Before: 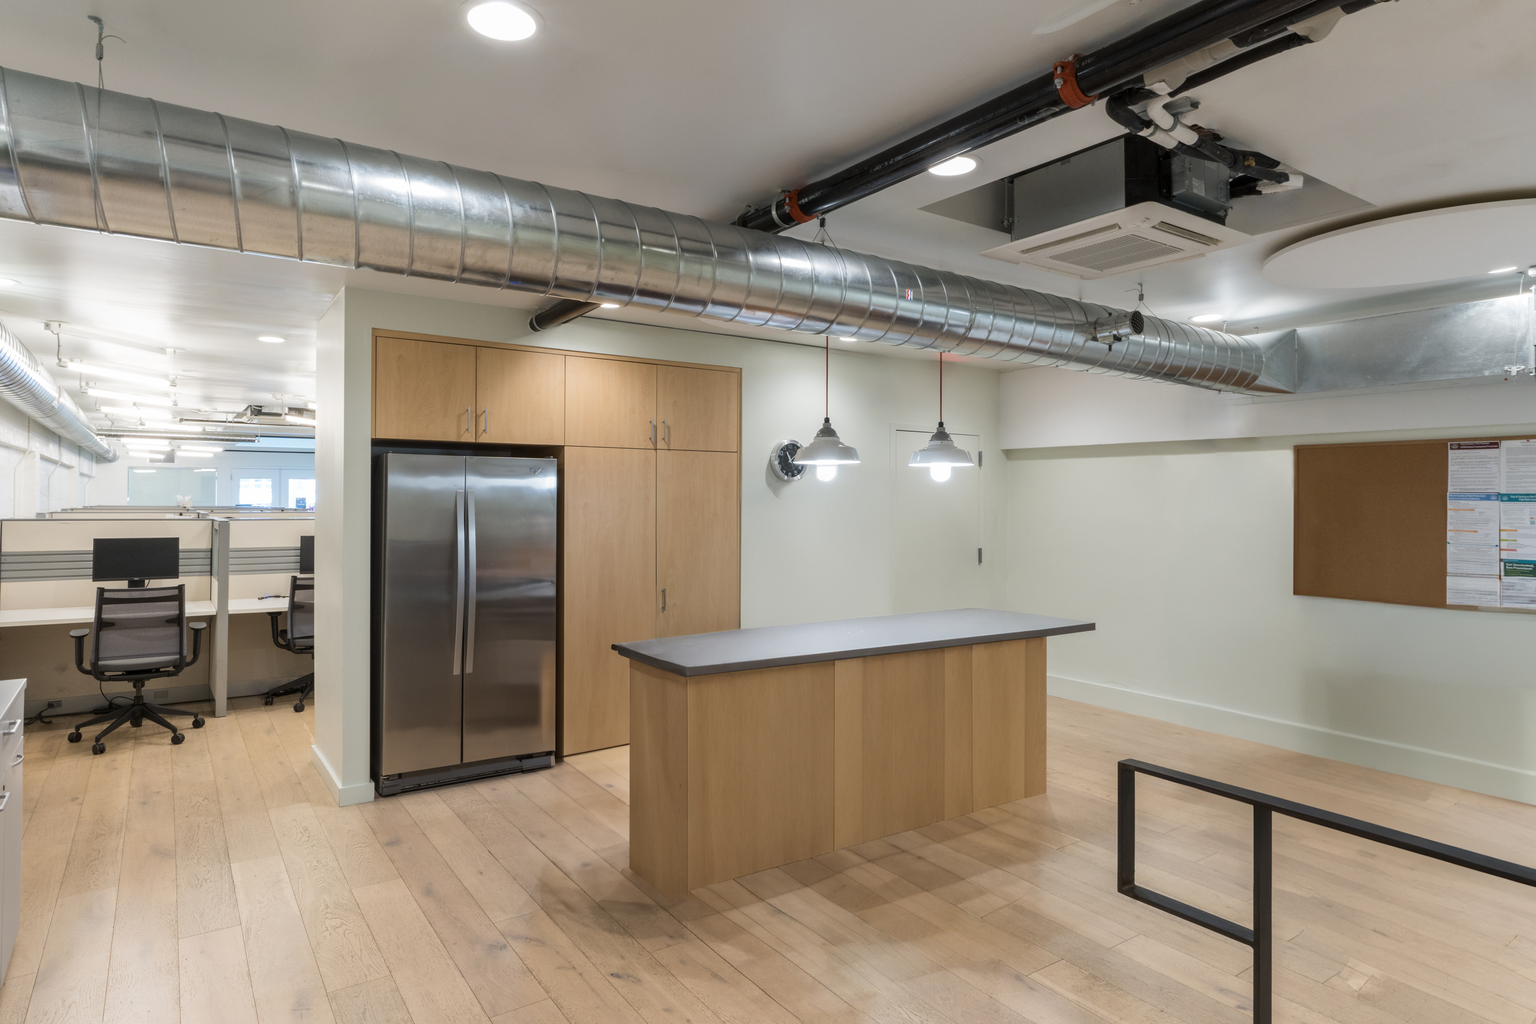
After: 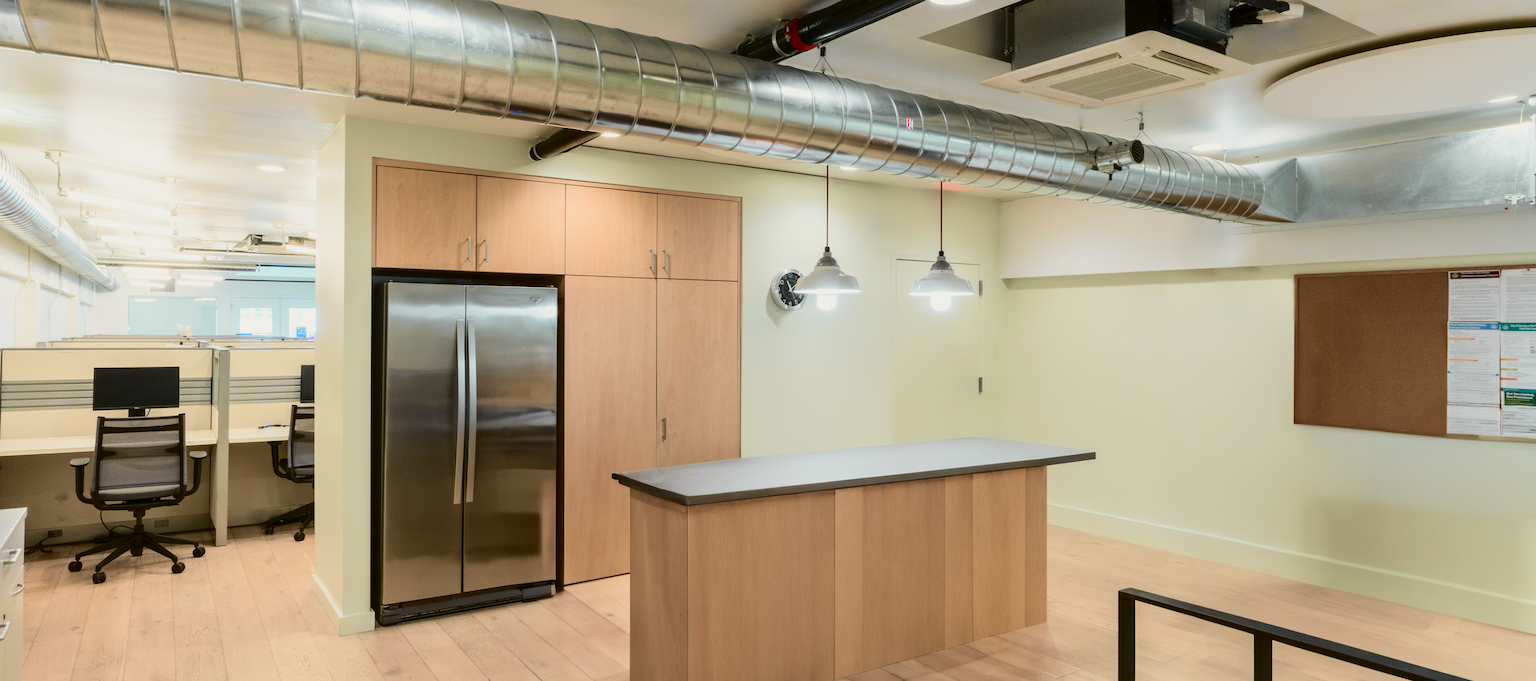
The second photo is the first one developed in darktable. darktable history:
tone curve: curves: ch0 [(0, 0.006) (0.184, 0.117) (0.405, 0.46) (0.456, 0.528) (0.634, 0.728) (0.877, 0.89) (0.984, 0.935)]; ch1 [(0, 0) (0.443, 0.43) (0.492, 0.489) (0.566, 0.579) (0.595, 0.625) (0.608, 0.667) (0.65, 0.729) (1, 1)]; ch2 [(0, 0) (0.33, 0.301) (0.421, 0.443) (0.447, 0.489) (0.495, 0.505) (0.537, 0.583) (0.586, 0.591) (0.663, 0.686) (1, 1)], color space Lab, independent channels, preserve colors none
crop: top 16.727%, bottom 16.727%
